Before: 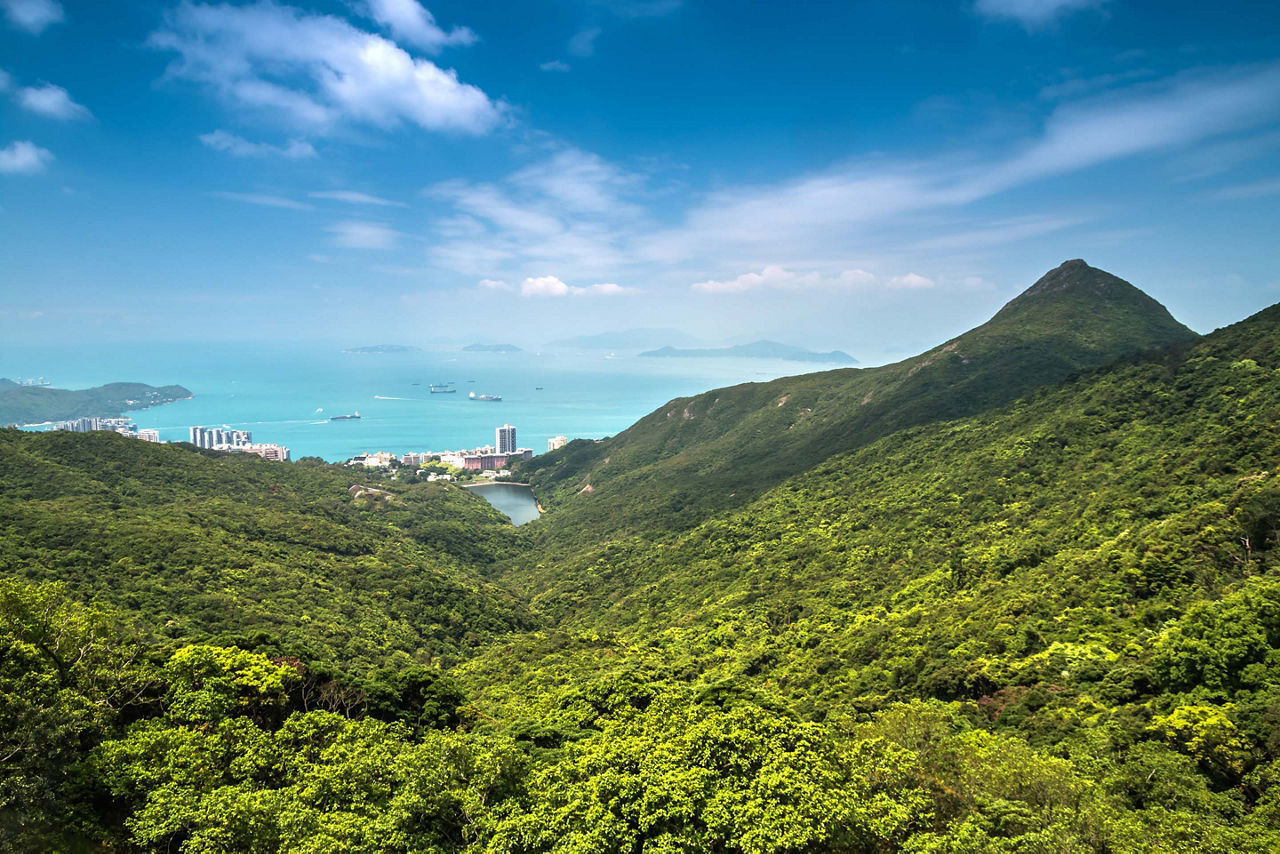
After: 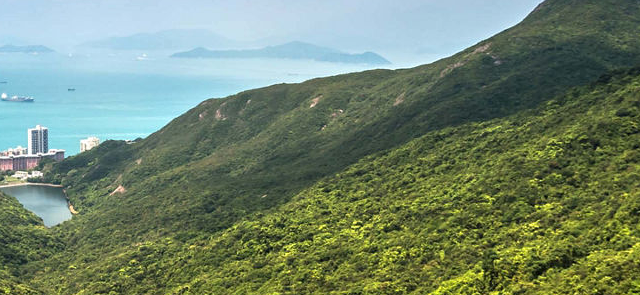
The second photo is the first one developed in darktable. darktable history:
crop: left 36.629%, top 35.031%, right 13.146%, bottom 30.412%
local contrast: highlights 103%, shadows 98%, detail 119%, midtone range 0.2
